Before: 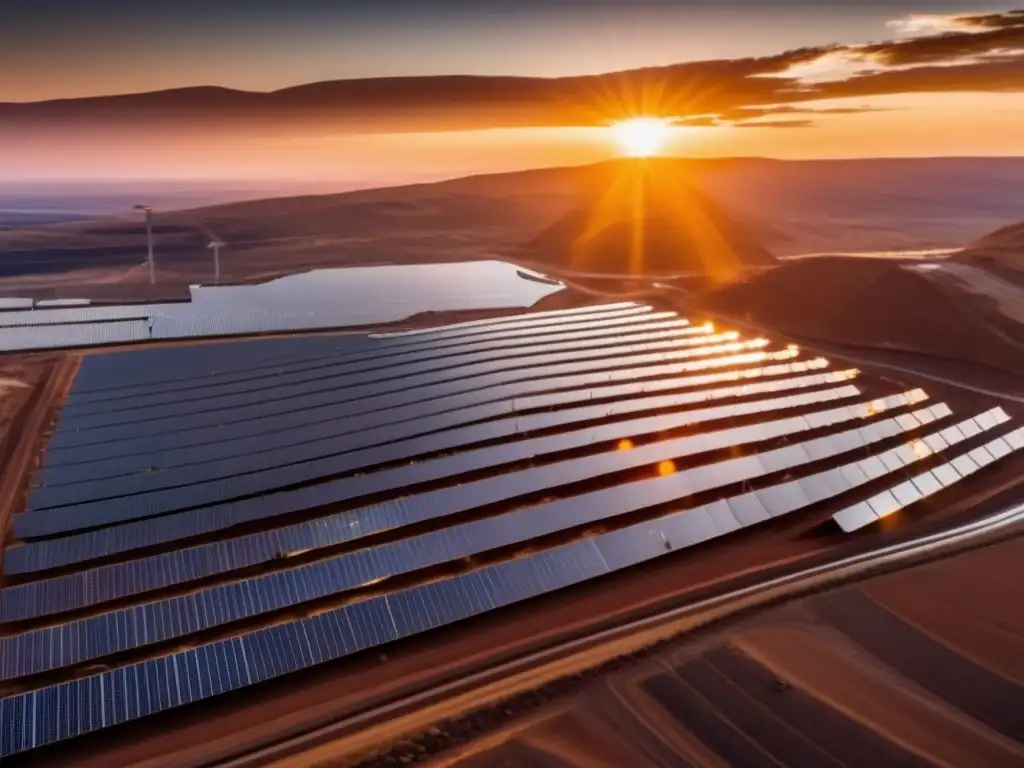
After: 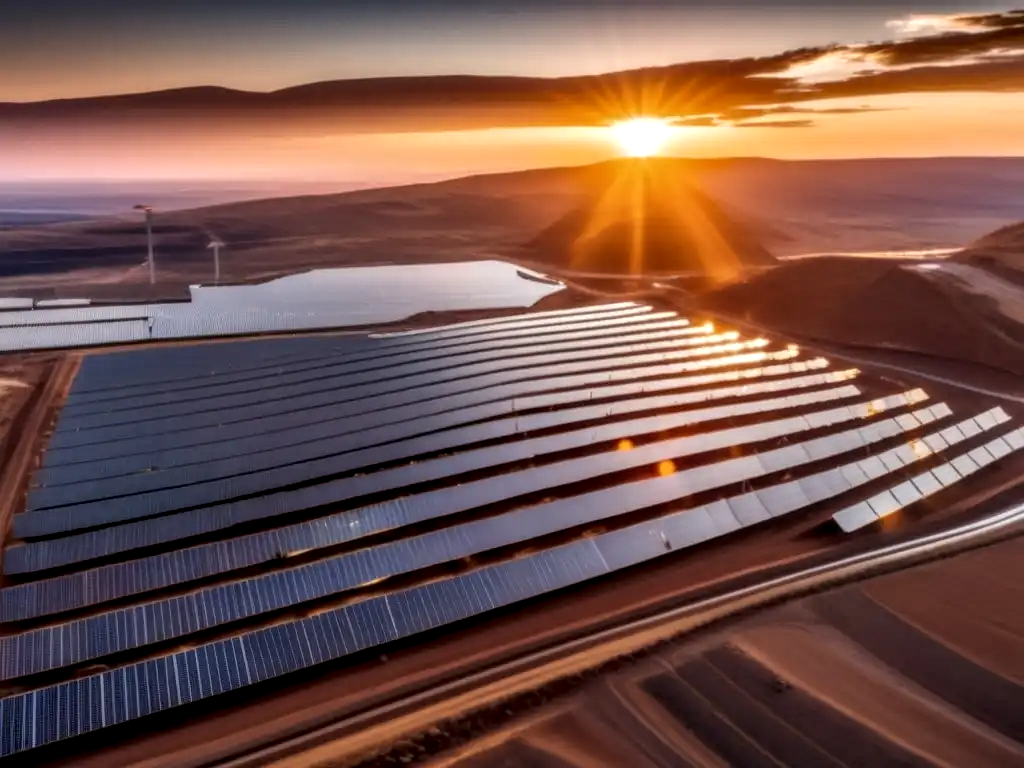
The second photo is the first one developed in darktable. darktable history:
local contrast: highlights 0%, shadows 0%, detail 133%
exposure: compensate highlight preservation false
contrast equalizer: y [[0.536, 0.565, 0.581, 0.516, 0.52, 0.491], [0.5 ×6], [0.5 ×6], [0 ×6], [0 ×6]]
